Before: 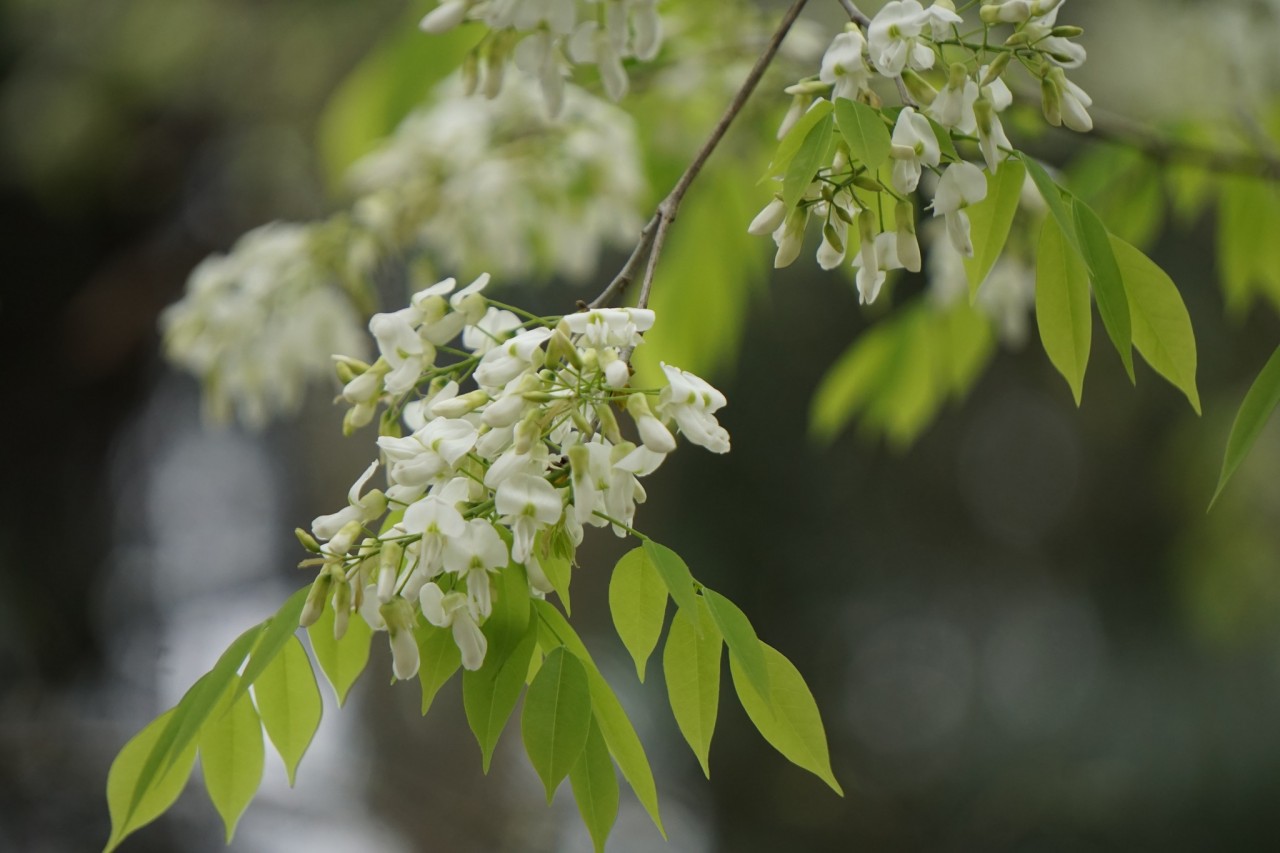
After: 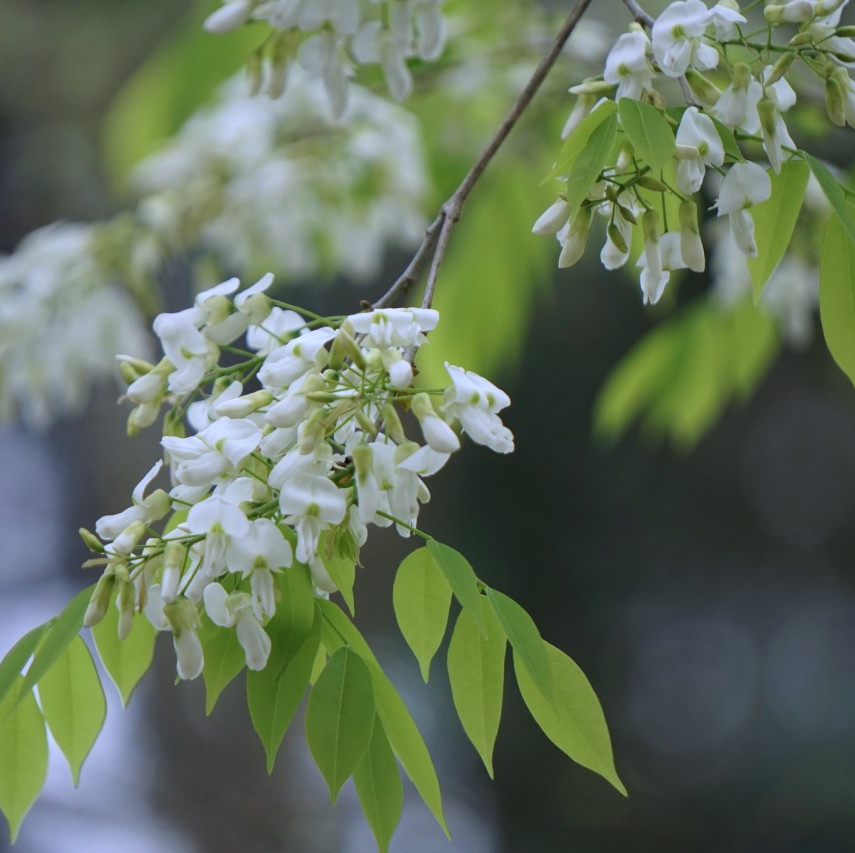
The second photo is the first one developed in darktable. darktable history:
crop: left 16.939%, right 16.225%
color calibration: illuminant as shot in camera, x 0.379, y 0.396, temperature 4137.06 K, clip negative RGB from gamut false
contrast brightness saturation: contrast 0.041, saturation 0.068
